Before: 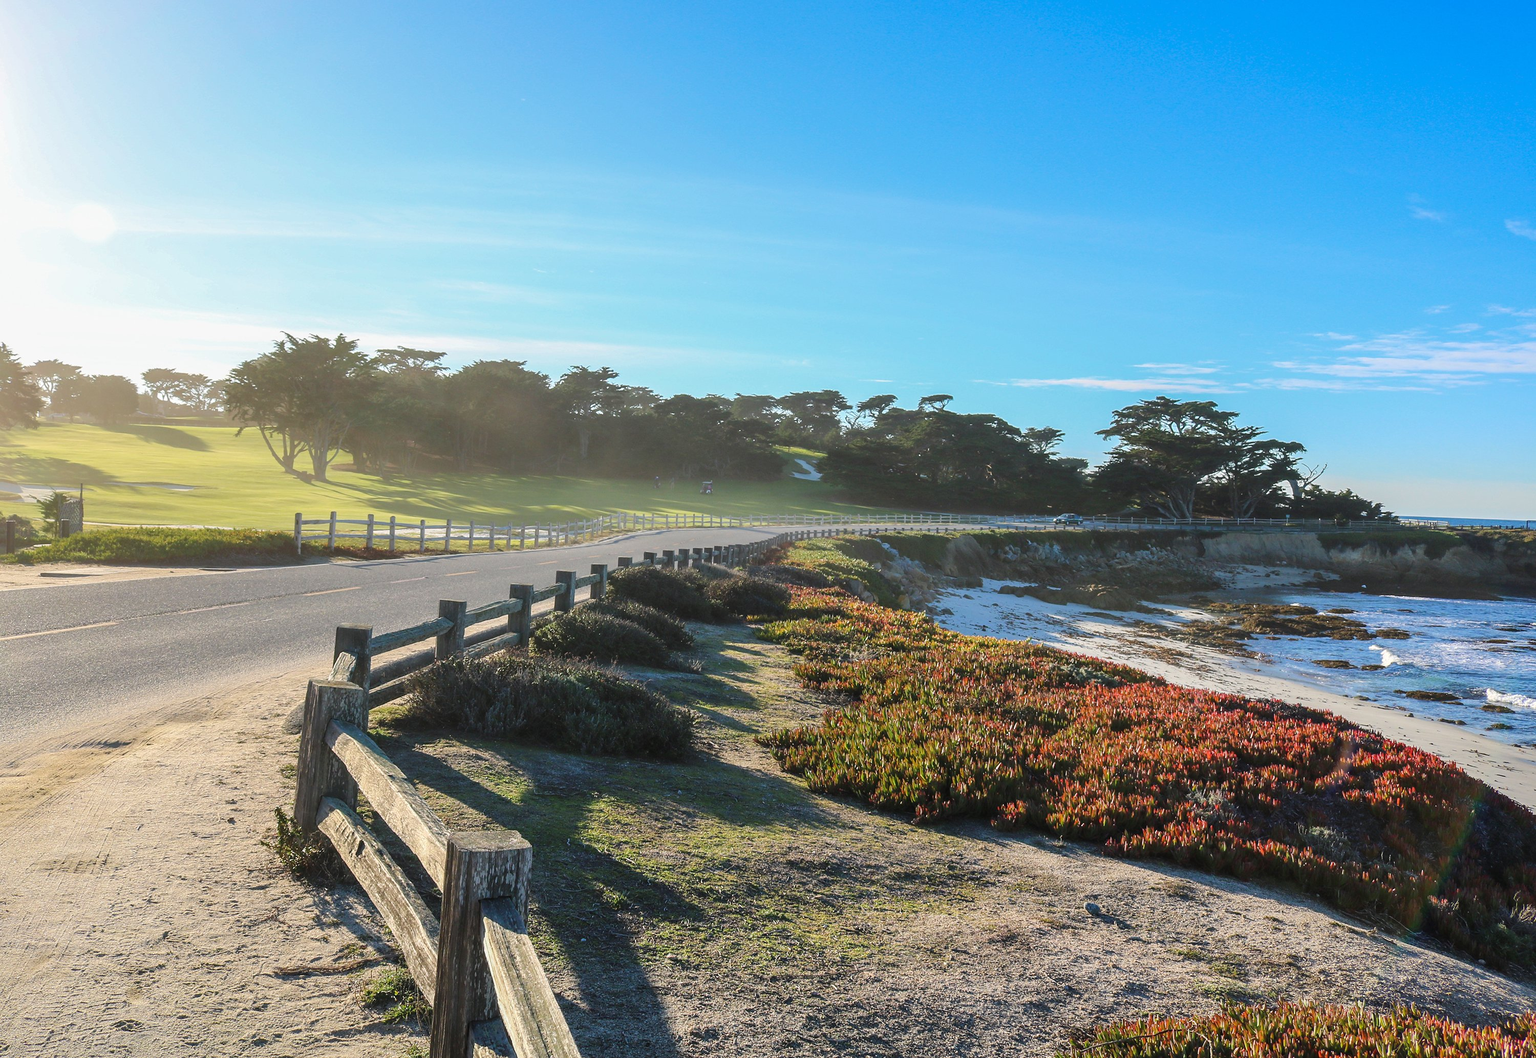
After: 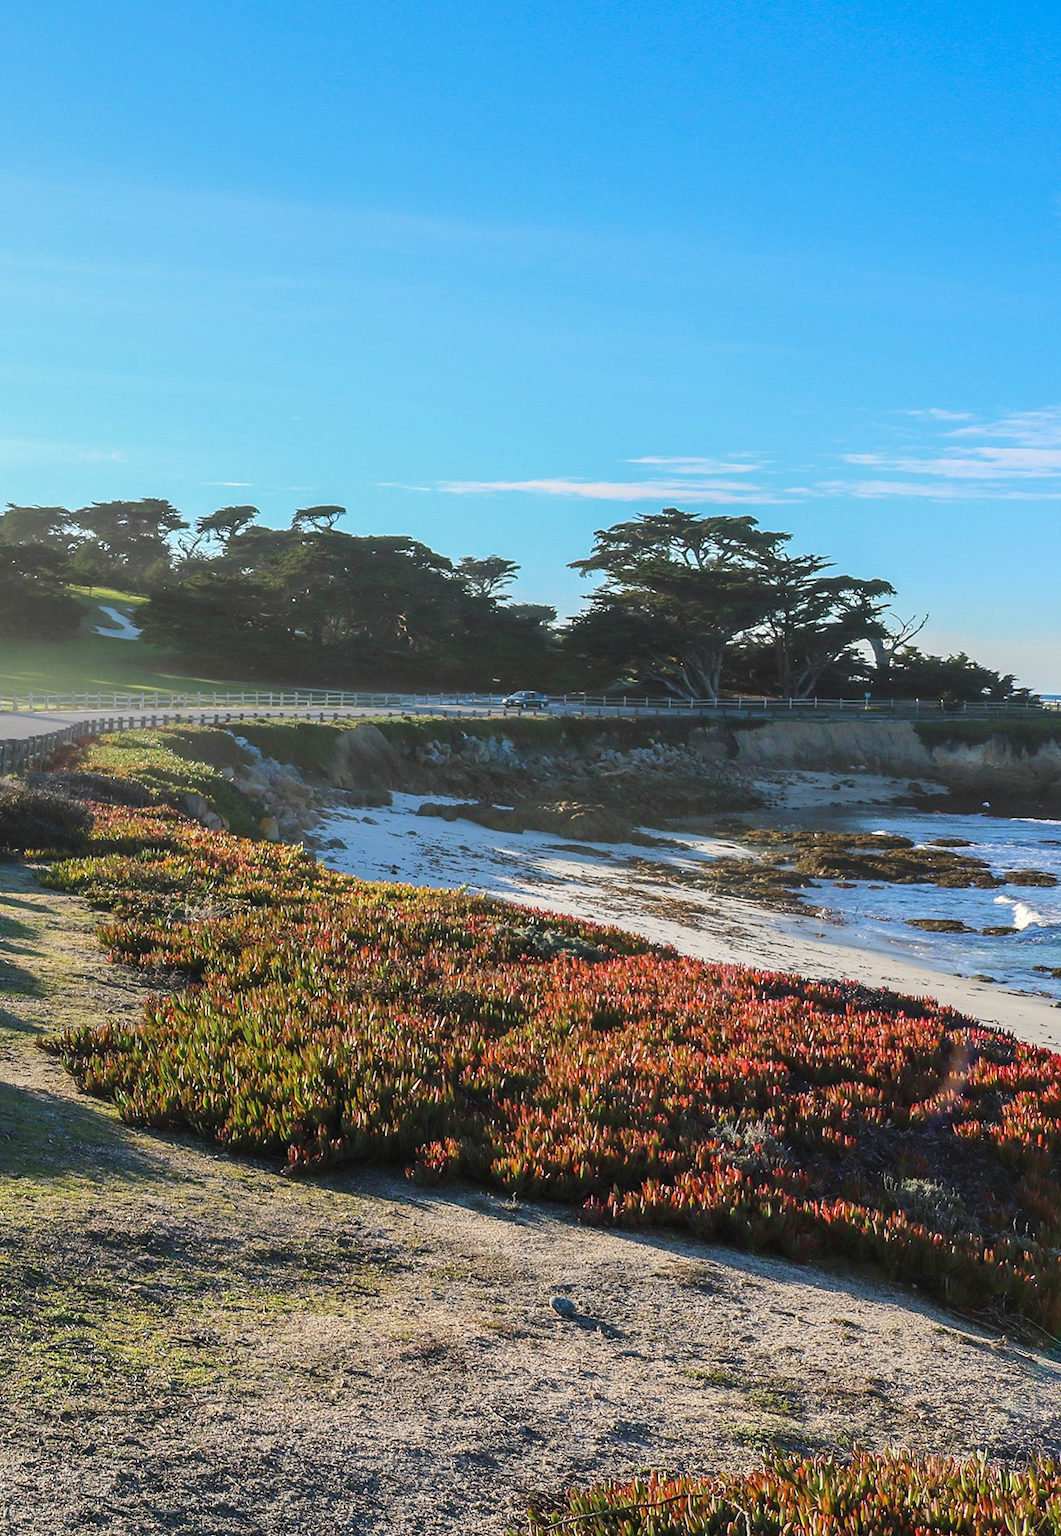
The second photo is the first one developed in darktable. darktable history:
crop: left 47.628%, top 6.643%, right 7.874%
